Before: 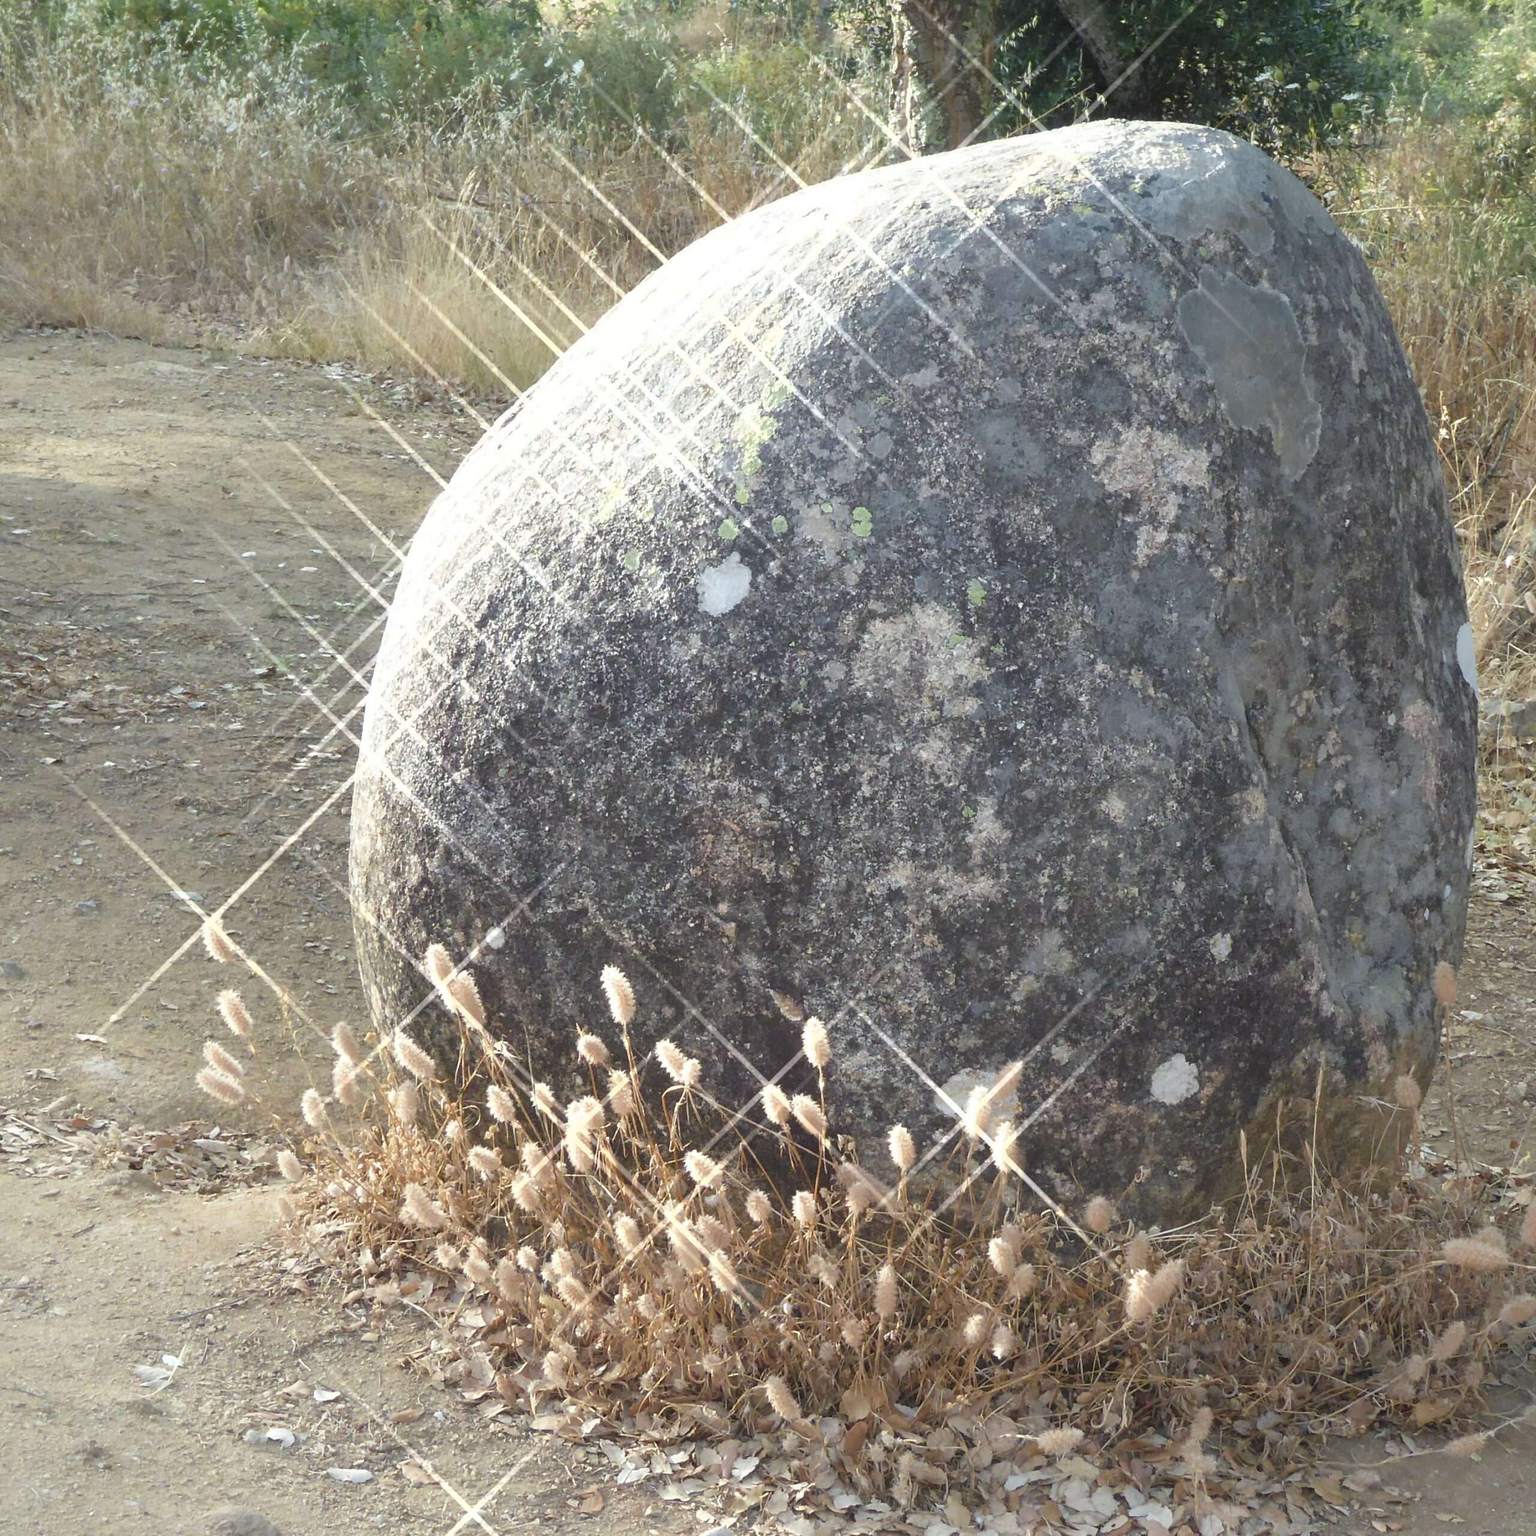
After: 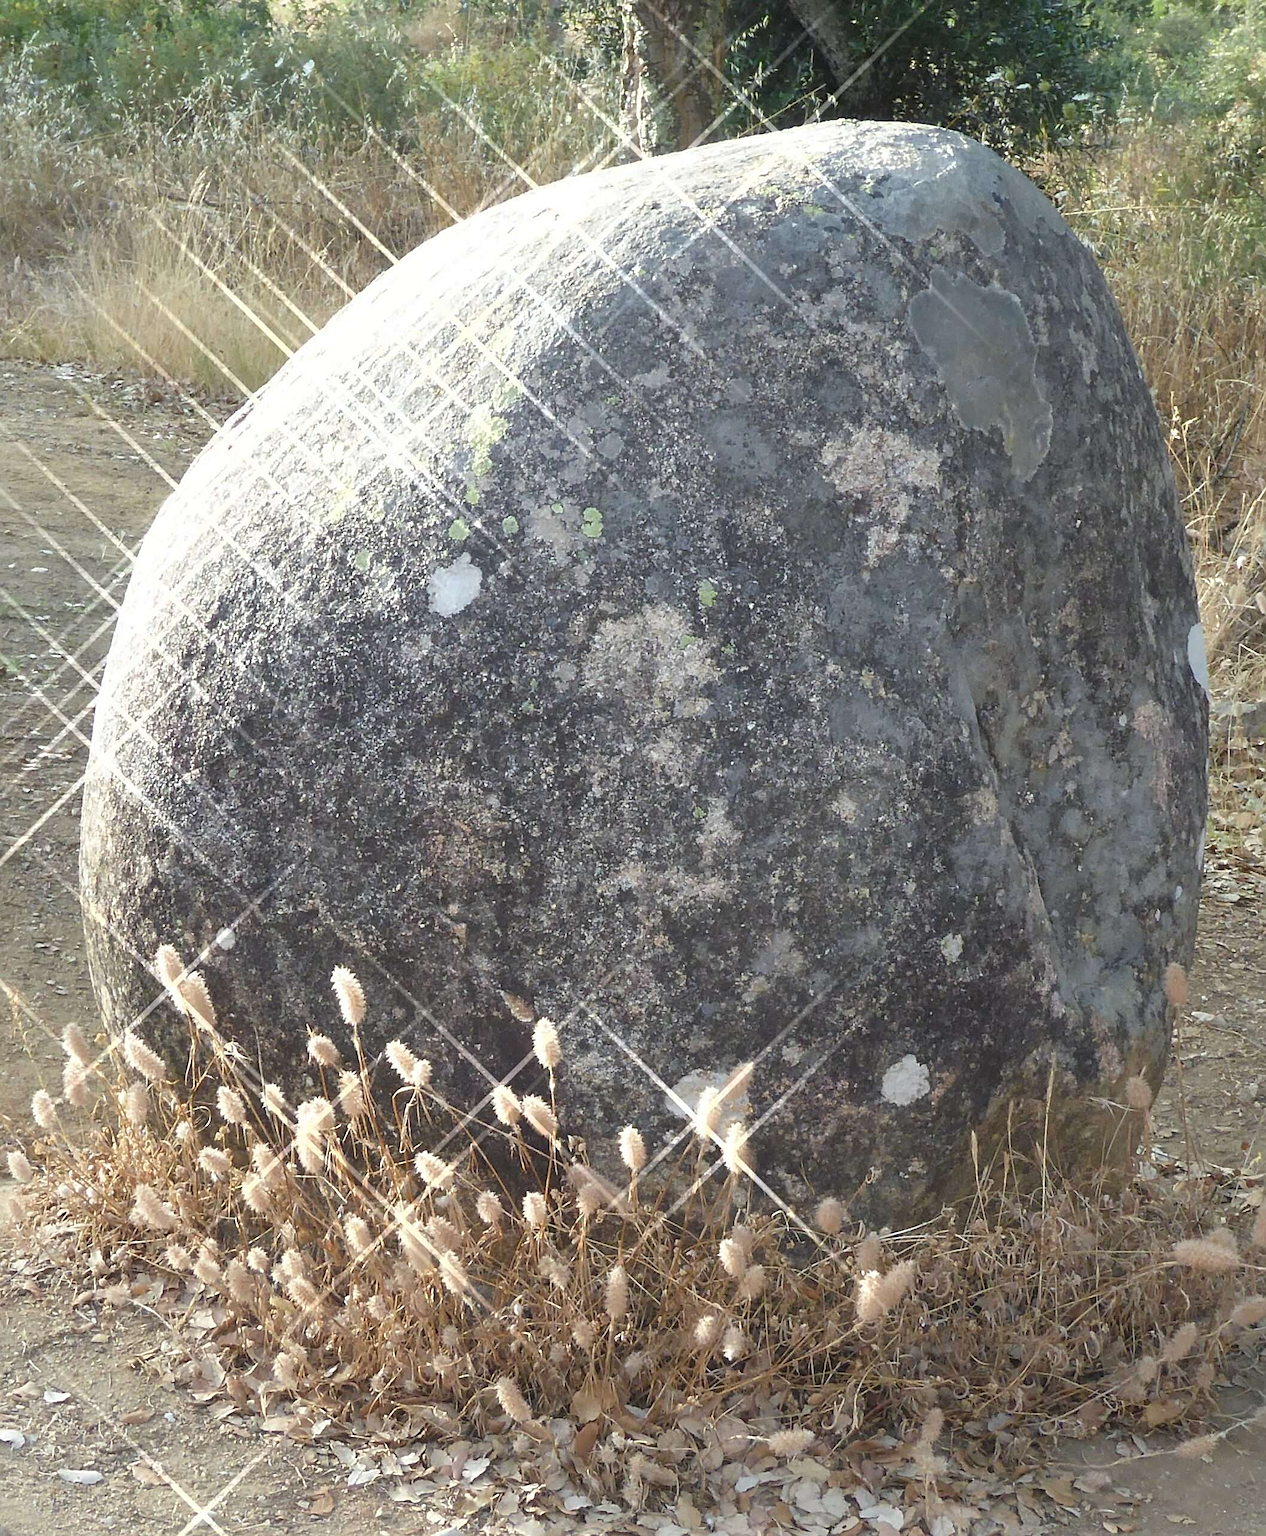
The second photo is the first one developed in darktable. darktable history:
sharpen: on, module defaults
crop: left 17.581%, bottom 0.048%
